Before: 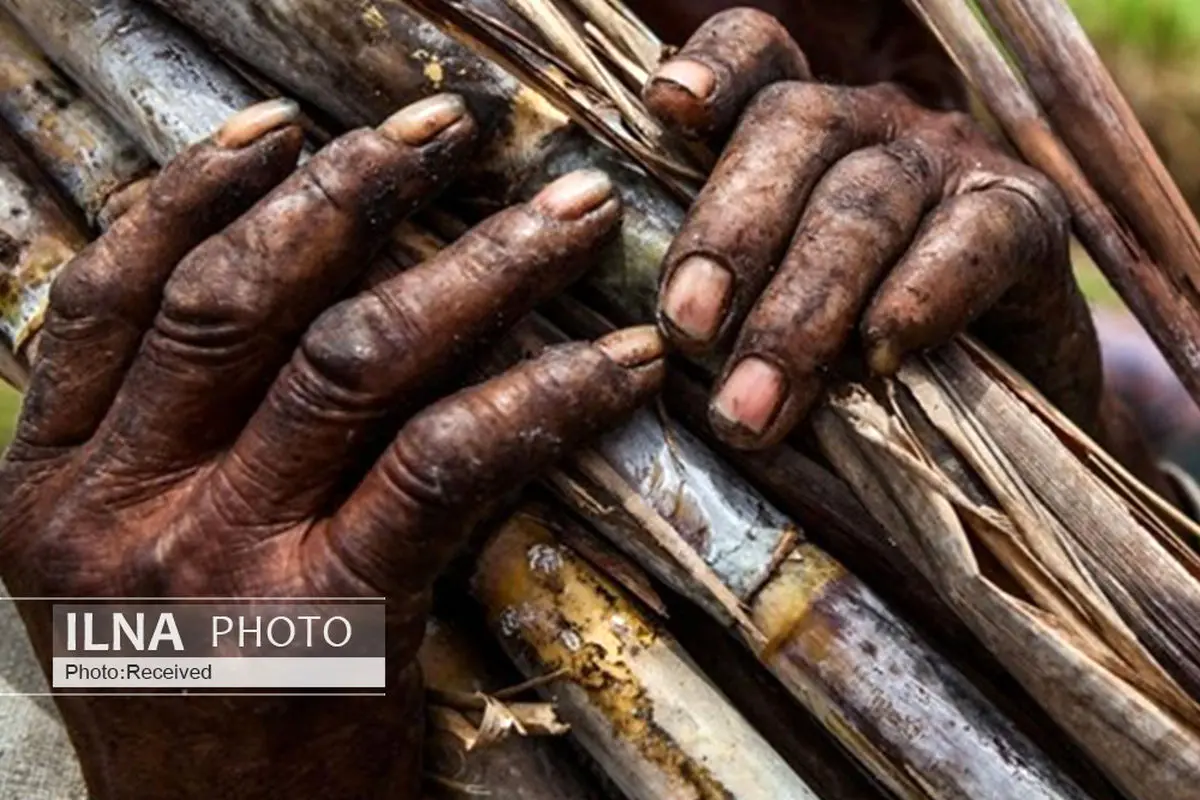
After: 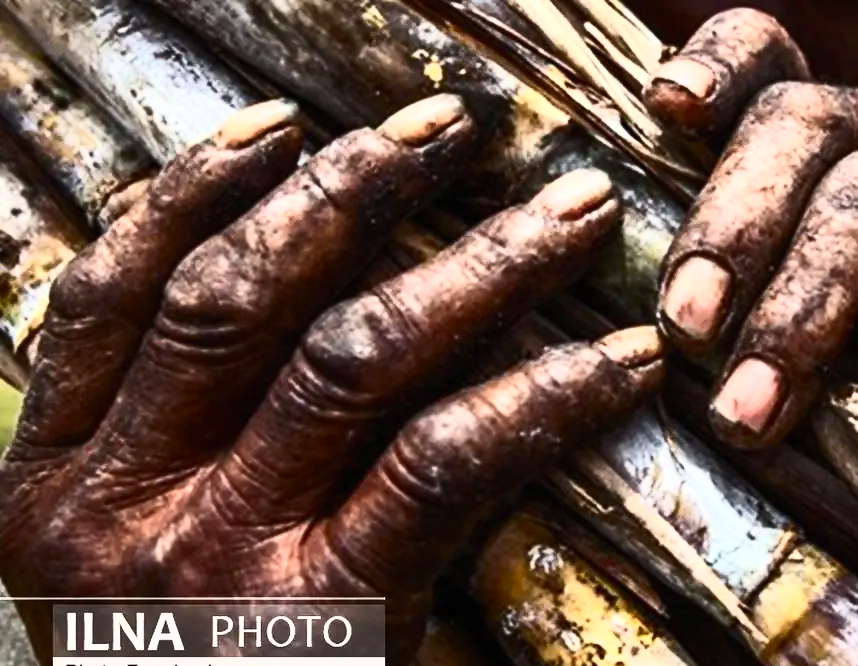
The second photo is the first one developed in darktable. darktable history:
shadows and highlights: shadows 20.89, highlights -81.87, soften with gaussian
contrast brightness saturation: contrast 0.618, brightness 0.333, saturation 0.141
crop: right 28.455%, bottom 16.656%
tone equalizer: on, module defaults
